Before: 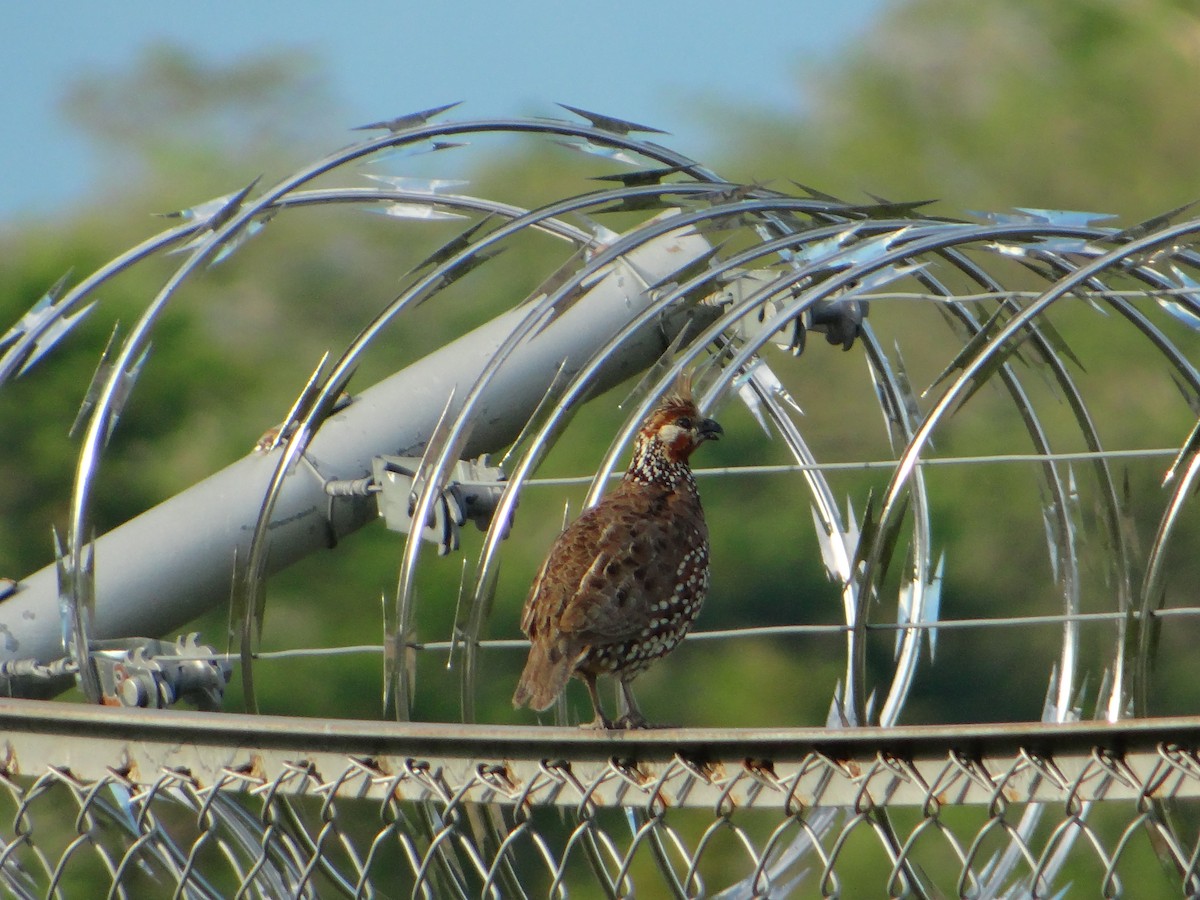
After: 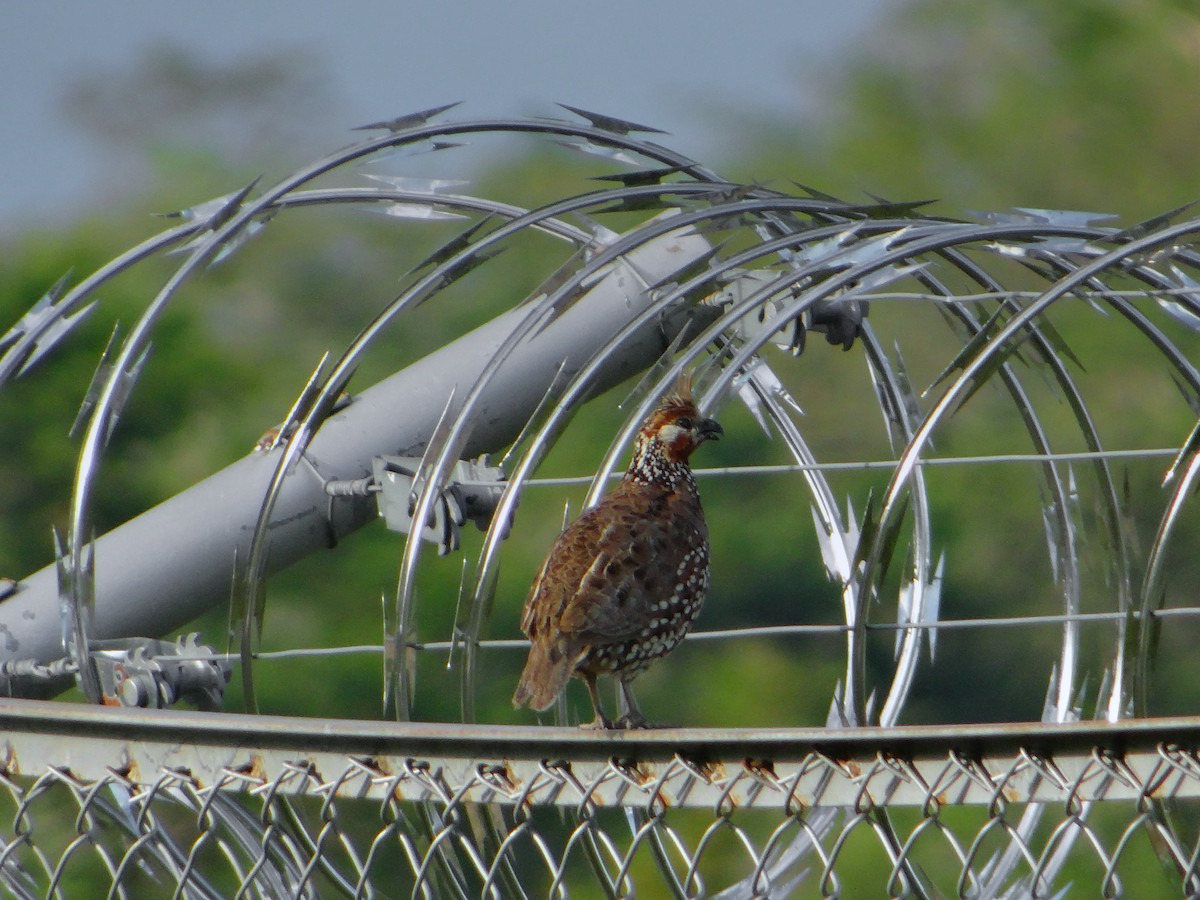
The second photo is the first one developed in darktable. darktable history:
color zones: curves: ch1 [(0.25, 0.61) (0.75, 0.248)]
white balance: red 0.967, blue 1.119, emerald 0.756
graduated density: on, module defaults
